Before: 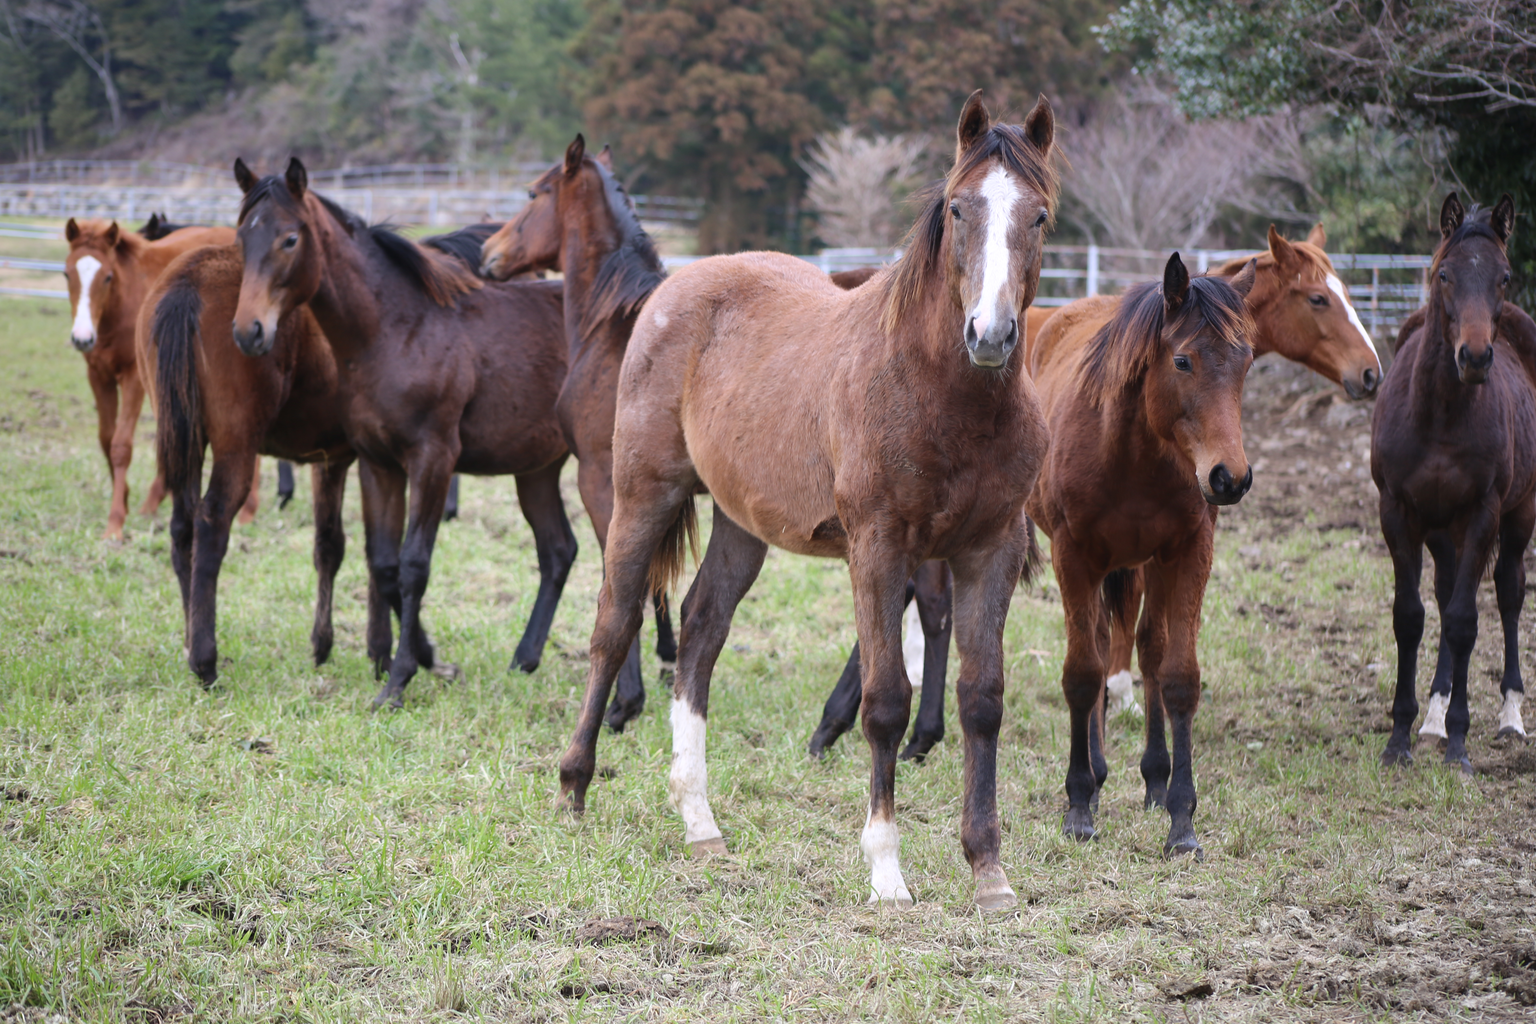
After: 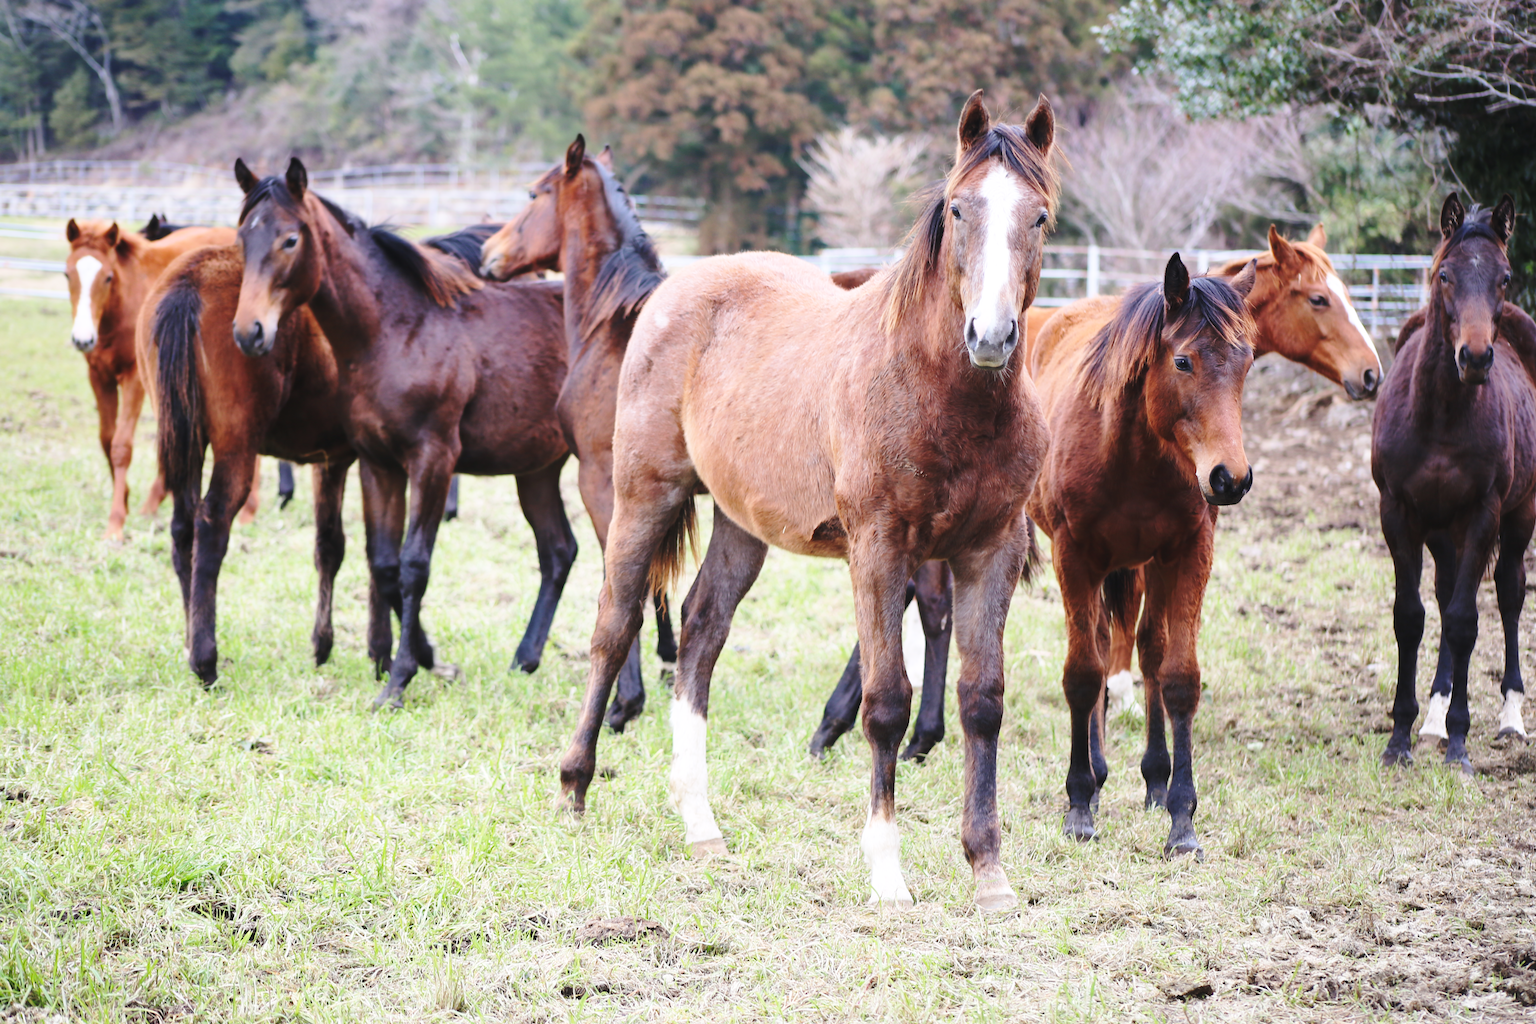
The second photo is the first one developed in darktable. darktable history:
white balance: emerald 1
contrast brightness saturation: contrast 0.05, brightness 0.06, saturation 0.01
base curve: curves: ch0 [(0, 0) (0.036, 0.037) (0.121, 0.228) (0.46, 0.76) (0.859, 0.983) (1, 1)], preserve colors none
